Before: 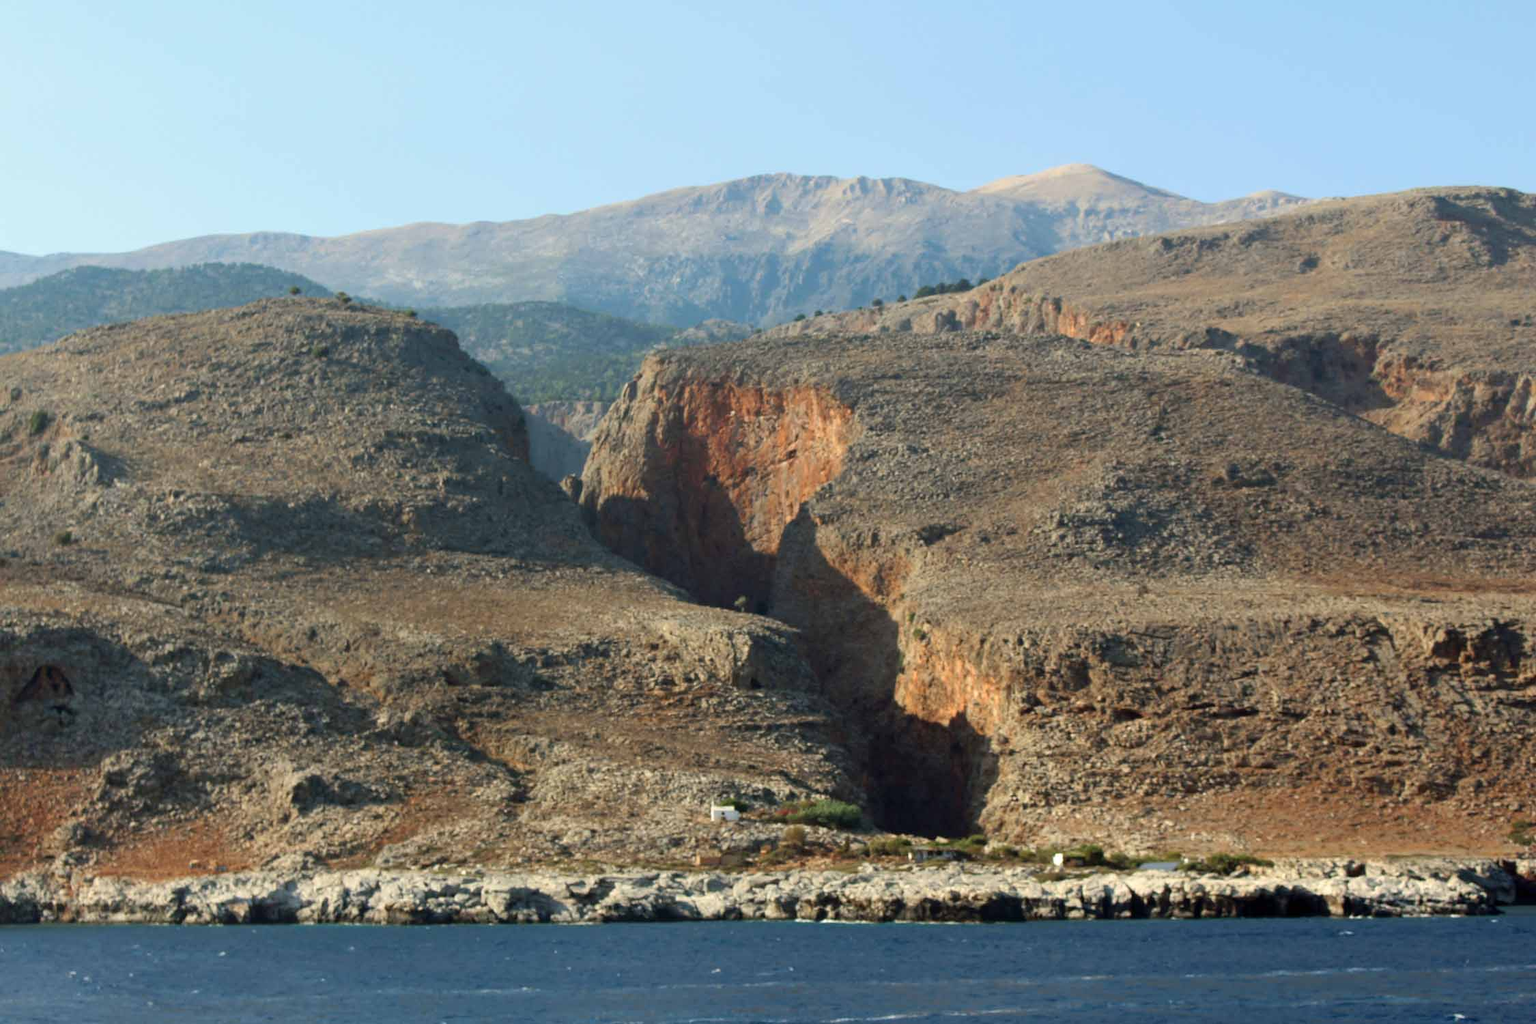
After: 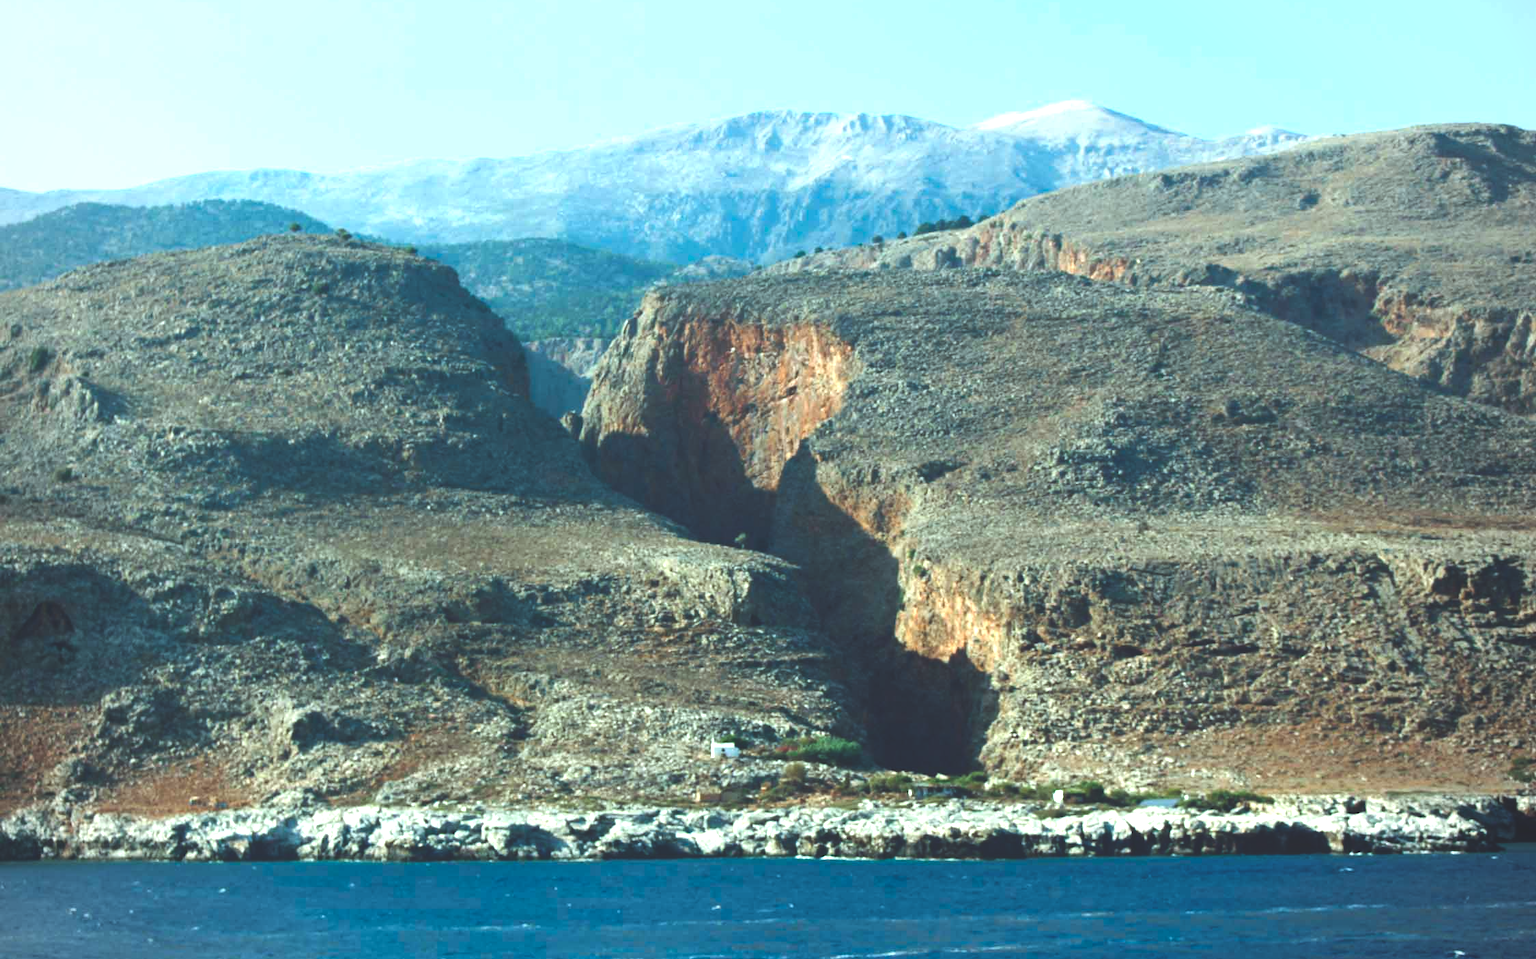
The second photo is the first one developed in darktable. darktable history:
exposure: black level correction -0.041, exposure 0.064 EV, compensate highlight preservation false
crop and rotate: top 6.25%
color balance rgb: shadows lift › luminance -7.7%, shadows lift › chroma 2.13%, shadows lift › hue 200.79°, power › luminance -7.77%, power › chroma 2.27%, power › hue 220.69°, highlights gain › luminance 15.15%, highlights gain › chroma 4%, highlights gain › hue 209.35°, global offset › luminance -0.21%, global offset › chroma 0.27%, perceptual saturation grading › global saturation 24.42%, perceptual saturation grading › highlights -24.42%, perceptual saturation grading › mid-tones 24.42%, perceptual saturation grading › shadows 40%, perceptual brilliance grading › global brilliance -5%, perceptual brilliance grading › highlights 24.42%, perceptual brilliance grading › mid-tones 7%, perceptual brilliance grading › shadows -5%
vignetting: fall-off radius 60.92%
